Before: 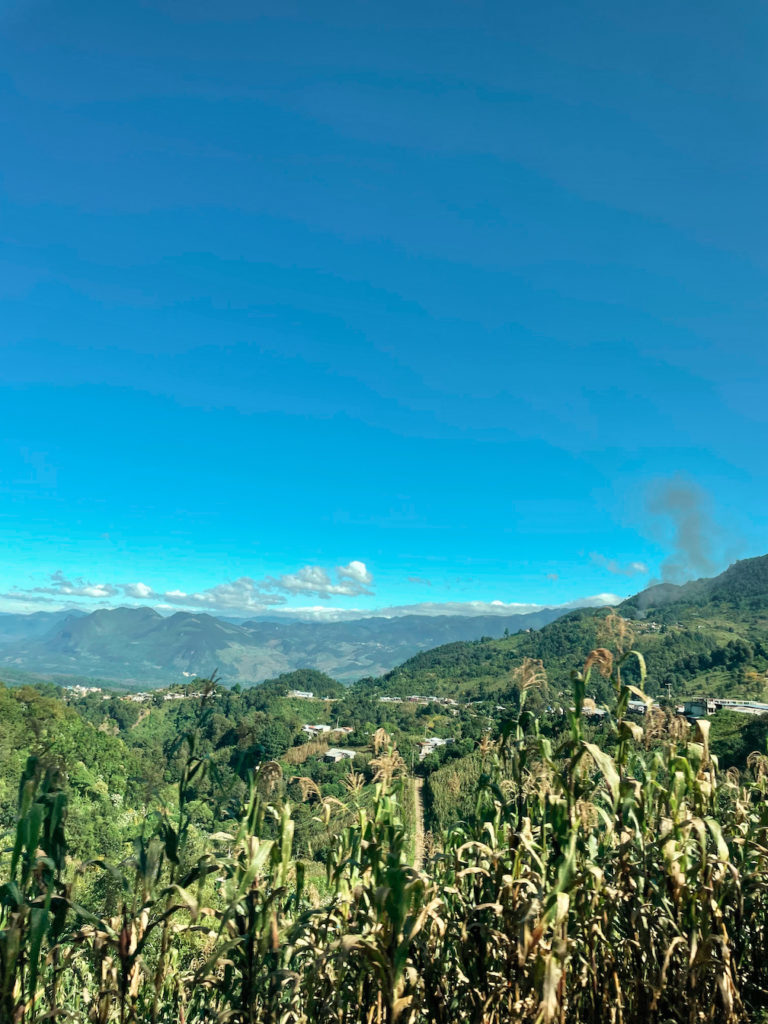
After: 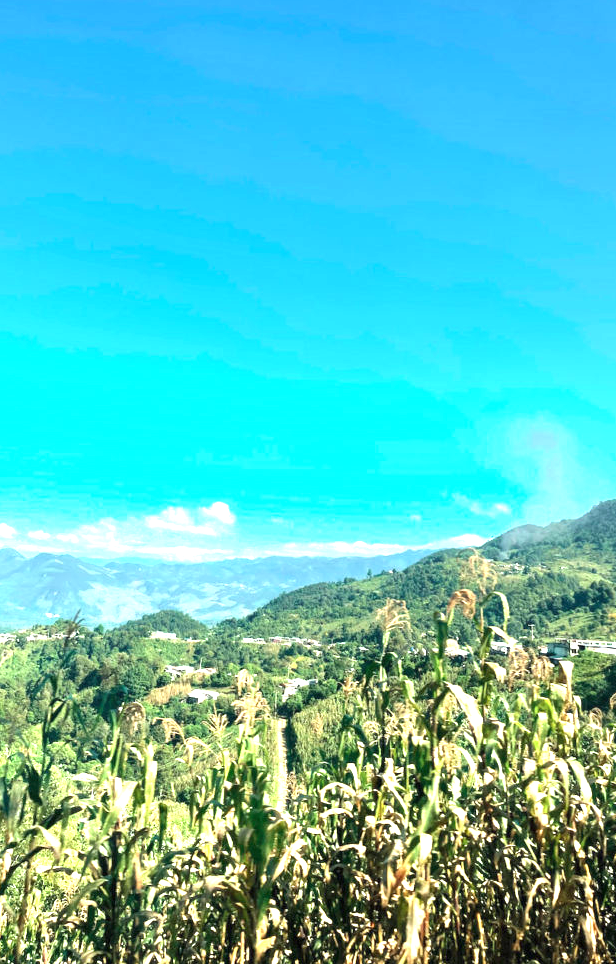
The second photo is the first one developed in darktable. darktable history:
exposure: black level correction 0, exposure 1.45 EV, compensate exposure bias true, compensate highlight preservation false
crop and rotate: left 17.959%, top 5.771%, right 1.742%
